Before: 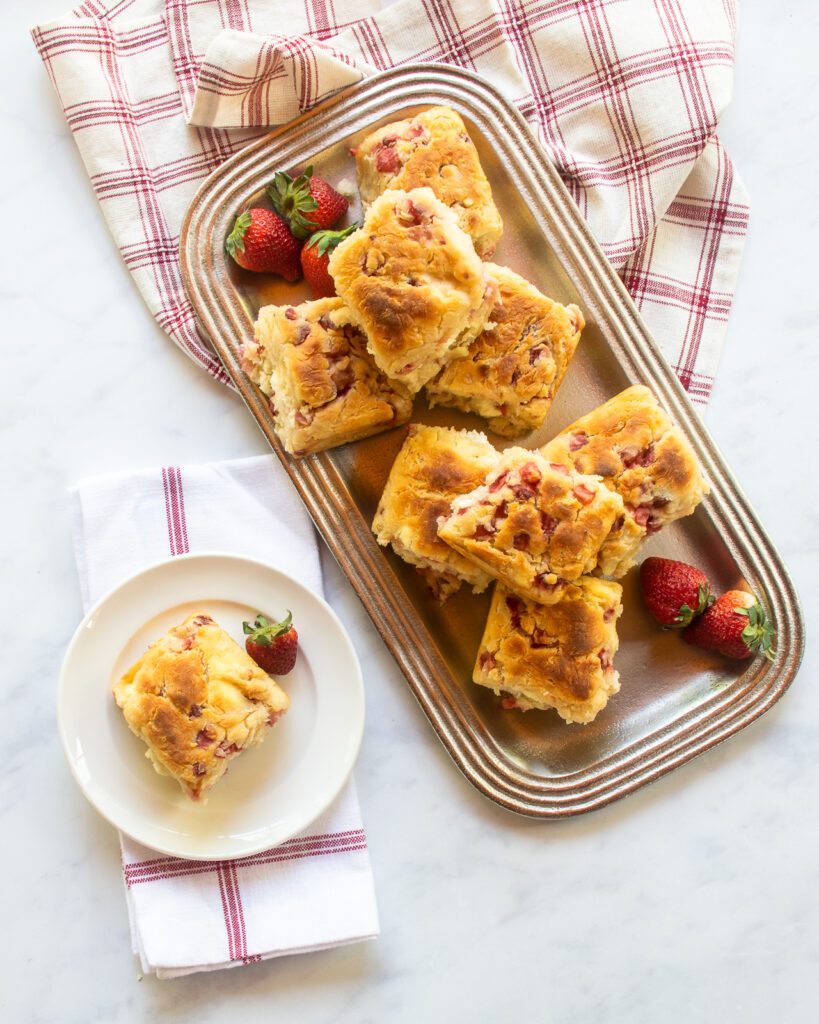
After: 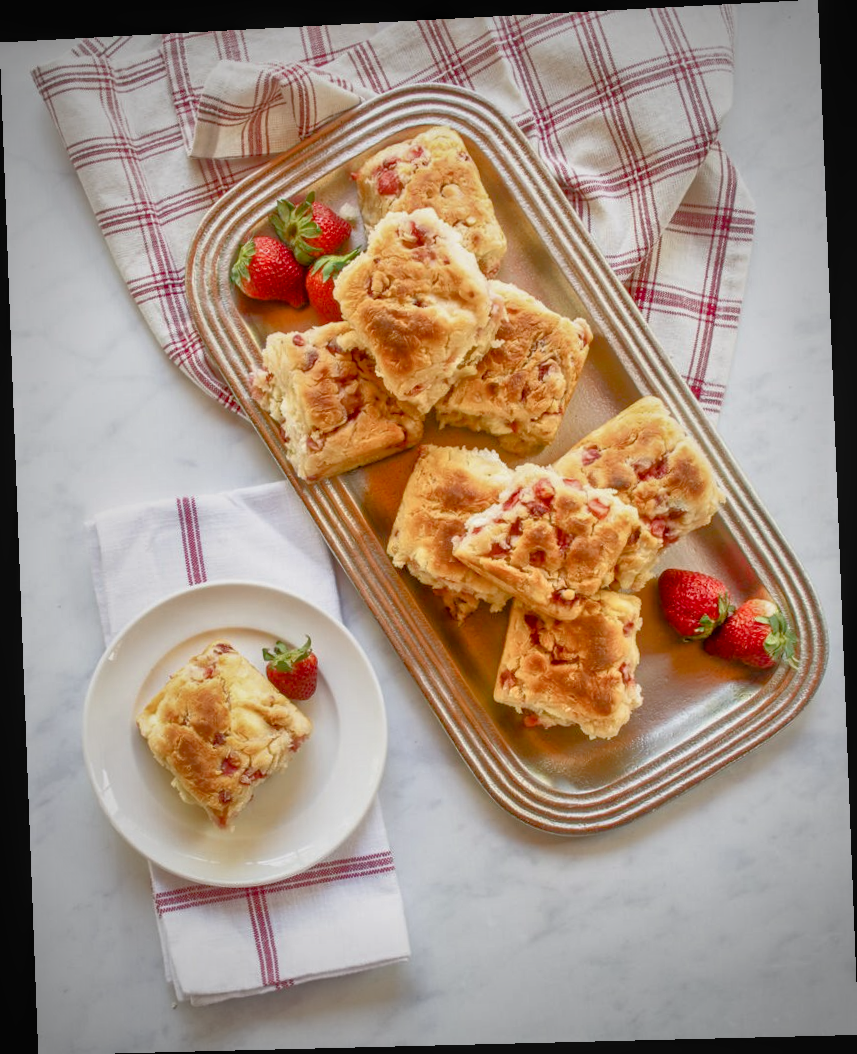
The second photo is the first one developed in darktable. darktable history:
rotate and perspective: rotation -2.22°, lens shift (horizontal) -0.022, automatic cropping off
contrast equalizer: y [[0.5, 0.5, 0.468, 0.5, 0.5, 0.5], [0.5 ×6], [0.5 ×6], [0 ×6], [0 ×6]]
color balance rgb: shadows lift › chroma 1%, shadows lift › hue 113°, highlights gain › chroma 0.2%, highlights gain › hue 333°, perceptual saturation grading › global saturation 20%, perceptual saturation grading › highlights -50%, perceptual saturation grading › shadows 25%, contrast -10%
shadows and highlights: on, module defaults
vignetting: fall-off start 71.74%
tone equalizer: -7 EV 0.15 EV, -6 EV 0.6 EV, -5 EV 1.15 EV, -4 EV 1.33 EV, -3 EV 1.15 EV, -2 EV 0.6 EV, -1 EV 0.15 EV, mask exposure compensation -0.5 EV
local contrast: detail 130%
